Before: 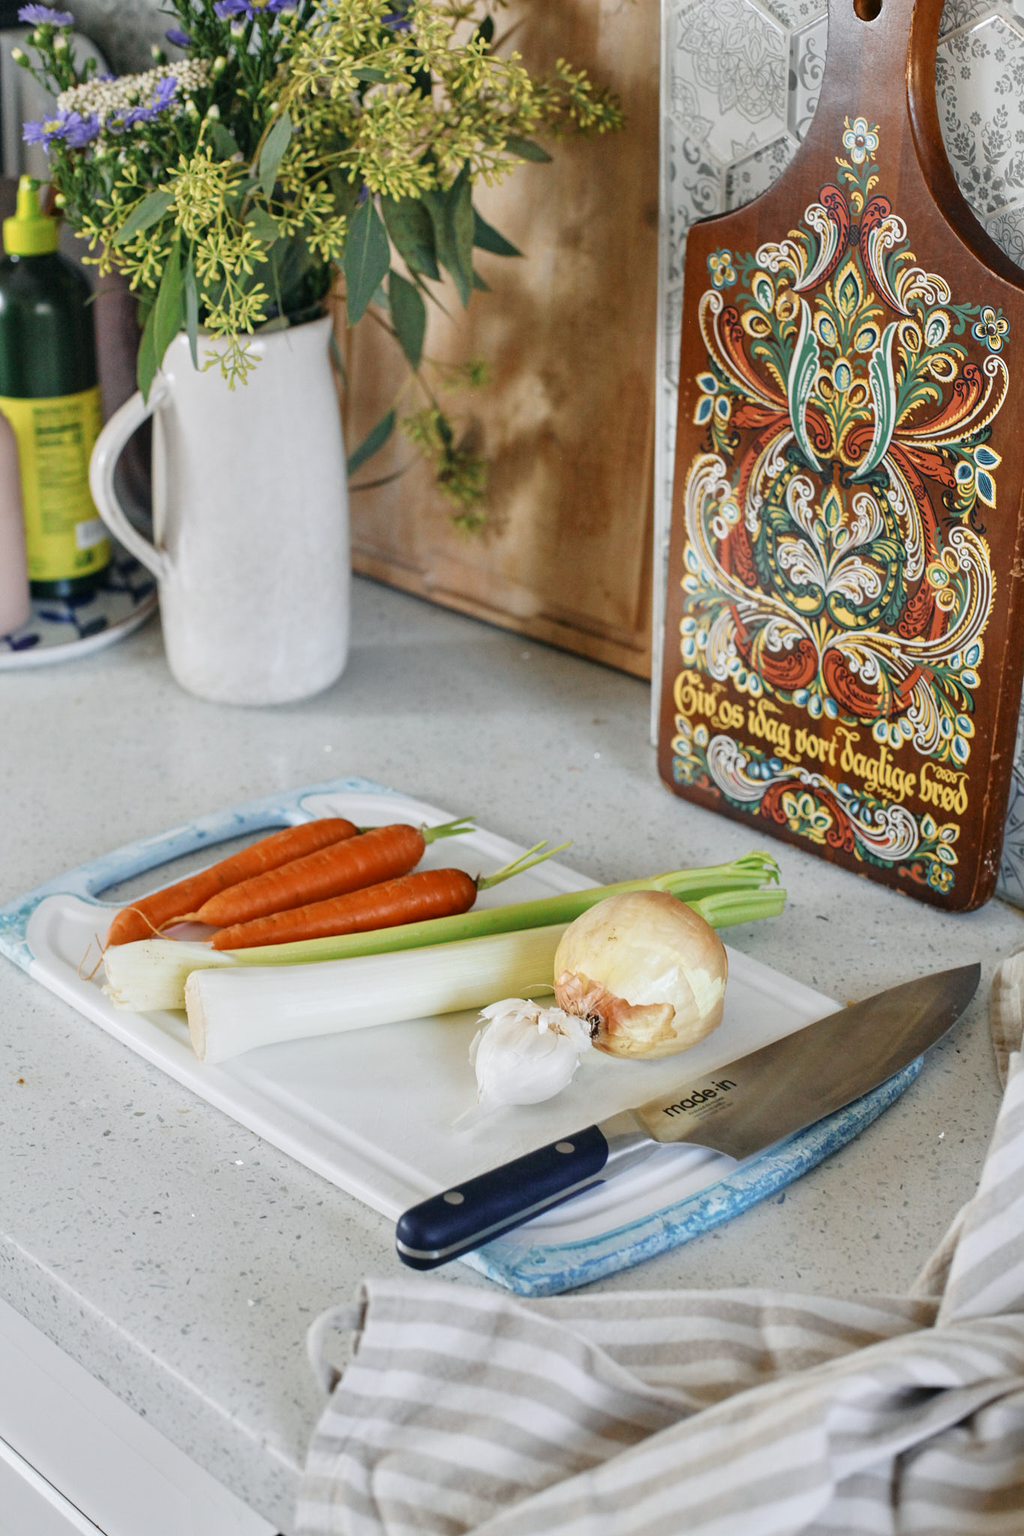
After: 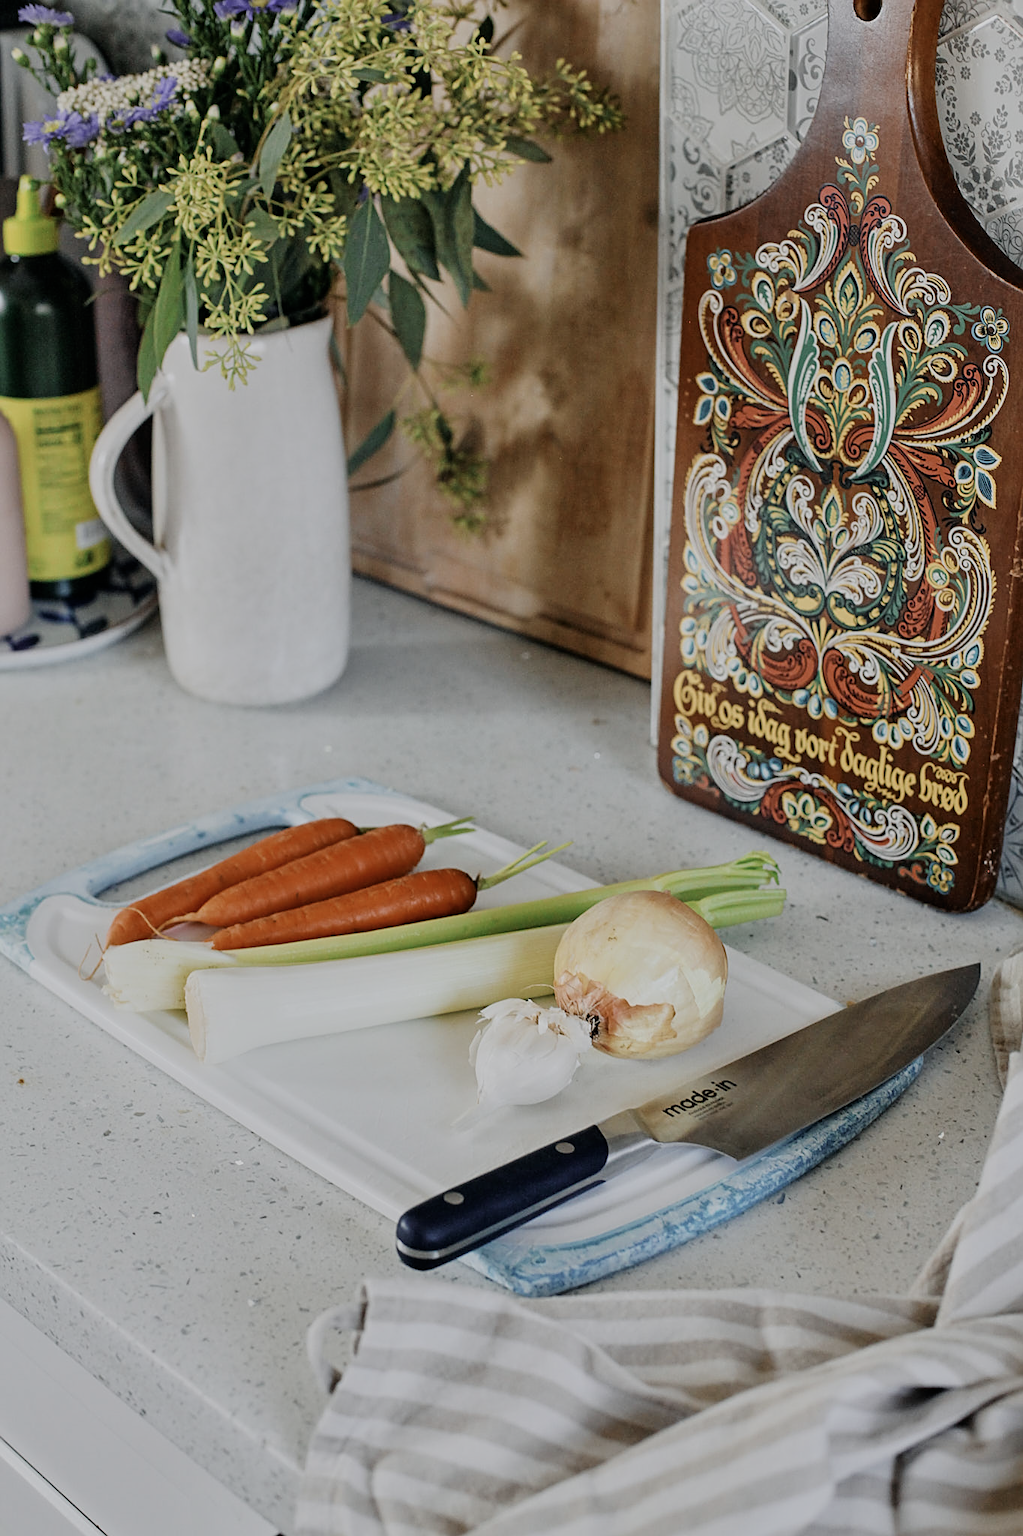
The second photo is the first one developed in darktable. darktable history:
exposure: exposure -0.293 EV, compensate highlight preservation false
filmic rgb: black relative exposure -7.65 EV, white relative exposure 4.56 EV, hardness 3.61
contrast brightness saturation: contrast 0.11, saturation -0.17
white balance: emerald 1
sharpen: on, module defaults
tone equalizer: -8 EV -0.002 EV, -7 EV 0.005 EV, -6 EV -0.009 EV, -5 EV 0.011 EV, -4 EV -0.012 EV, -3 EV 0.007 EV, -2 EV -0.062 EV, -1 EV -0.293 EV, +0 EV -0.582 EV, smoothing diameter 2%, edges refinement/feathering 20, mask exposure compensation -1.57 EV, filter diffusion 5
